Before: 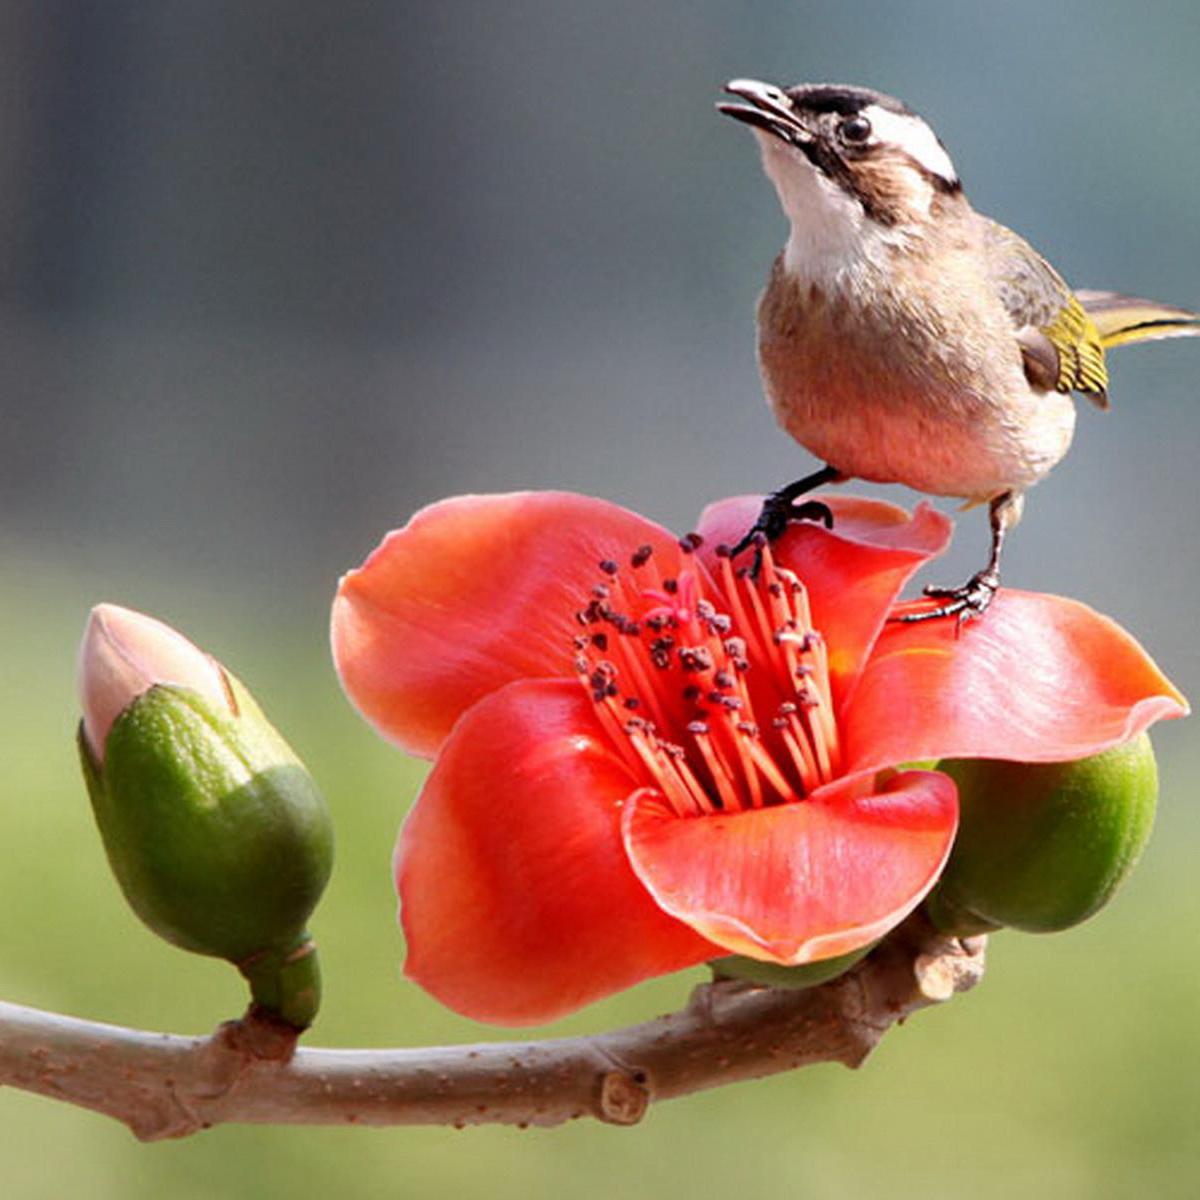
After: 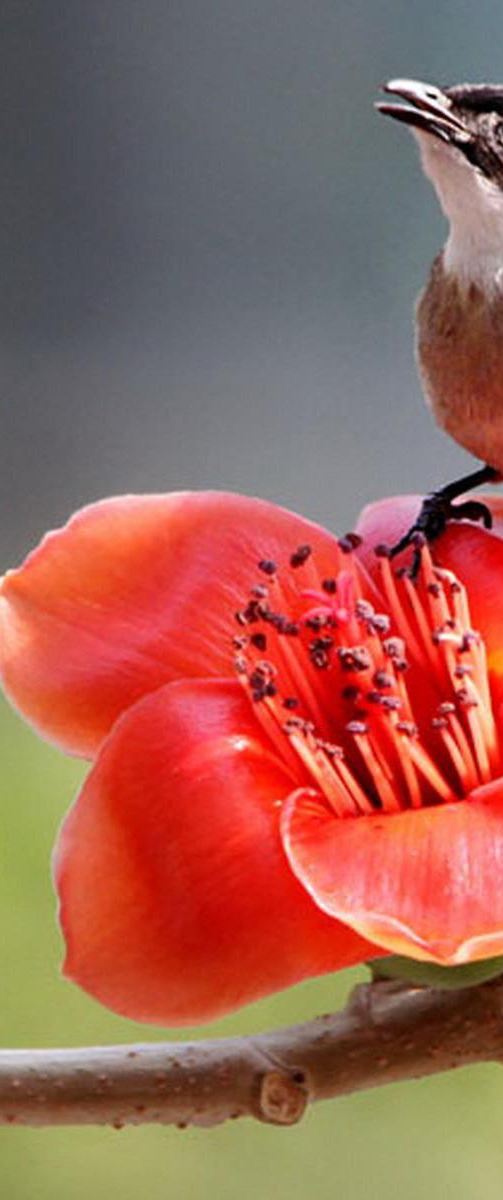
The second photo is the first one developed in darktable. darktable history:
crop: left 28.473%, right 29.578%
